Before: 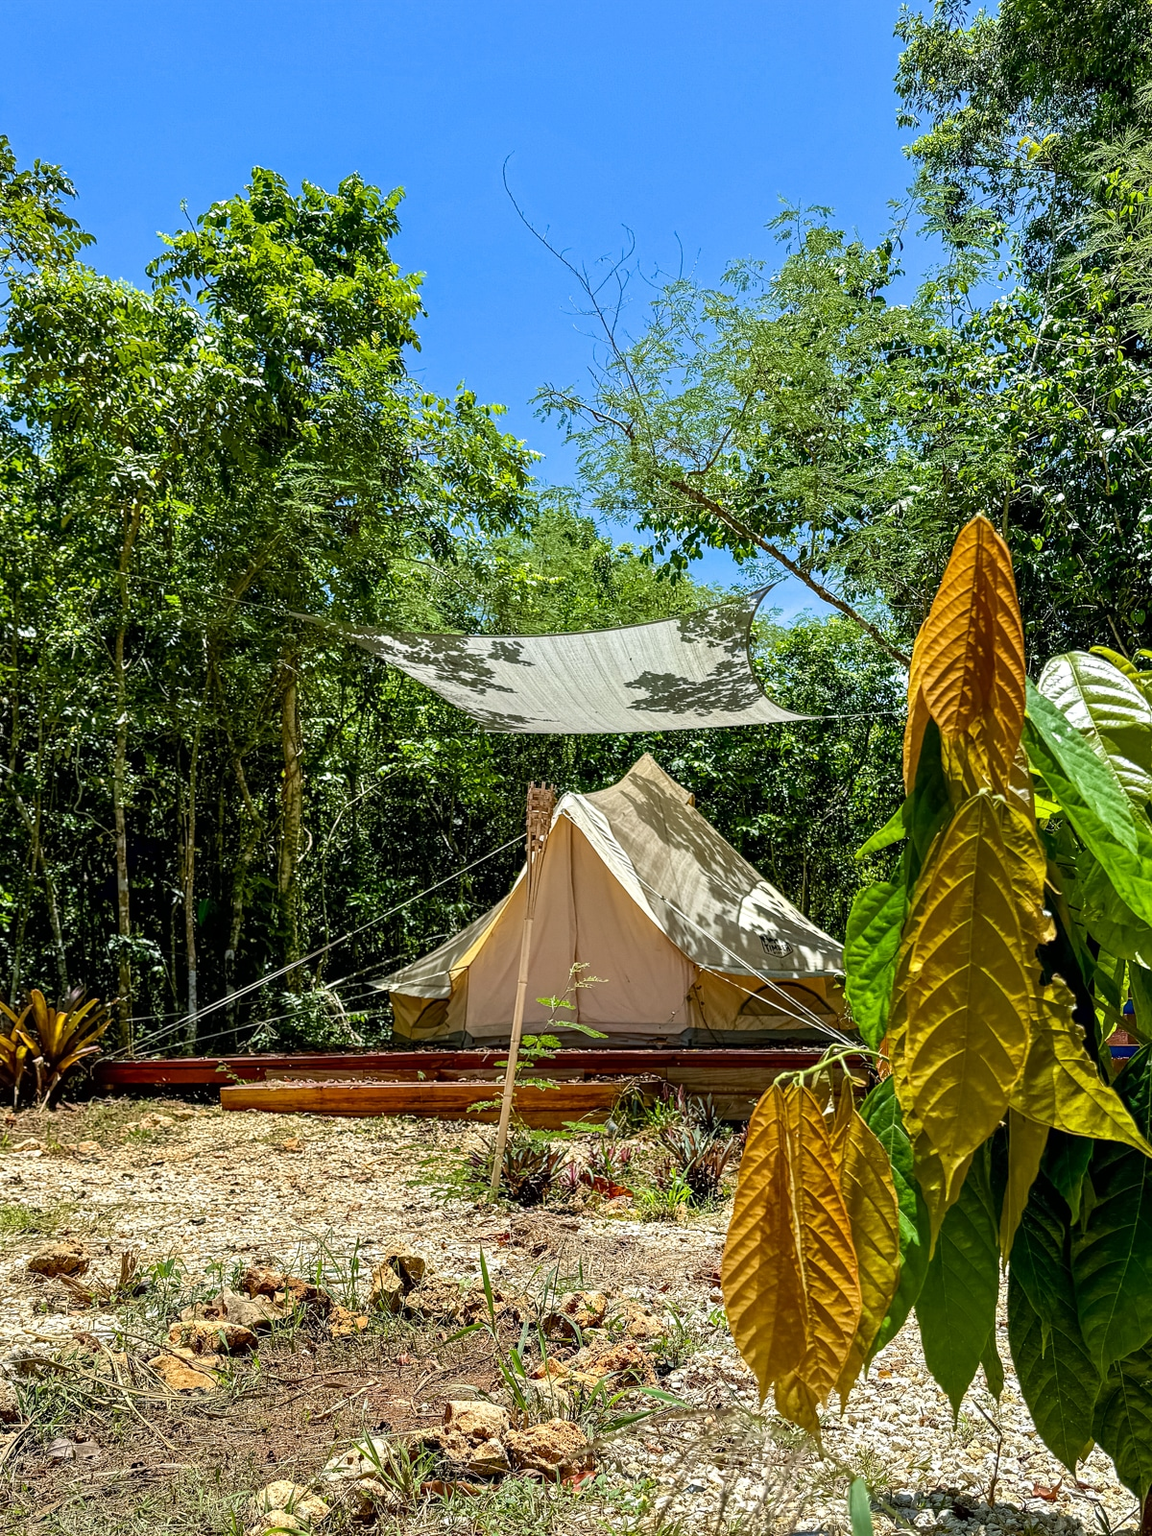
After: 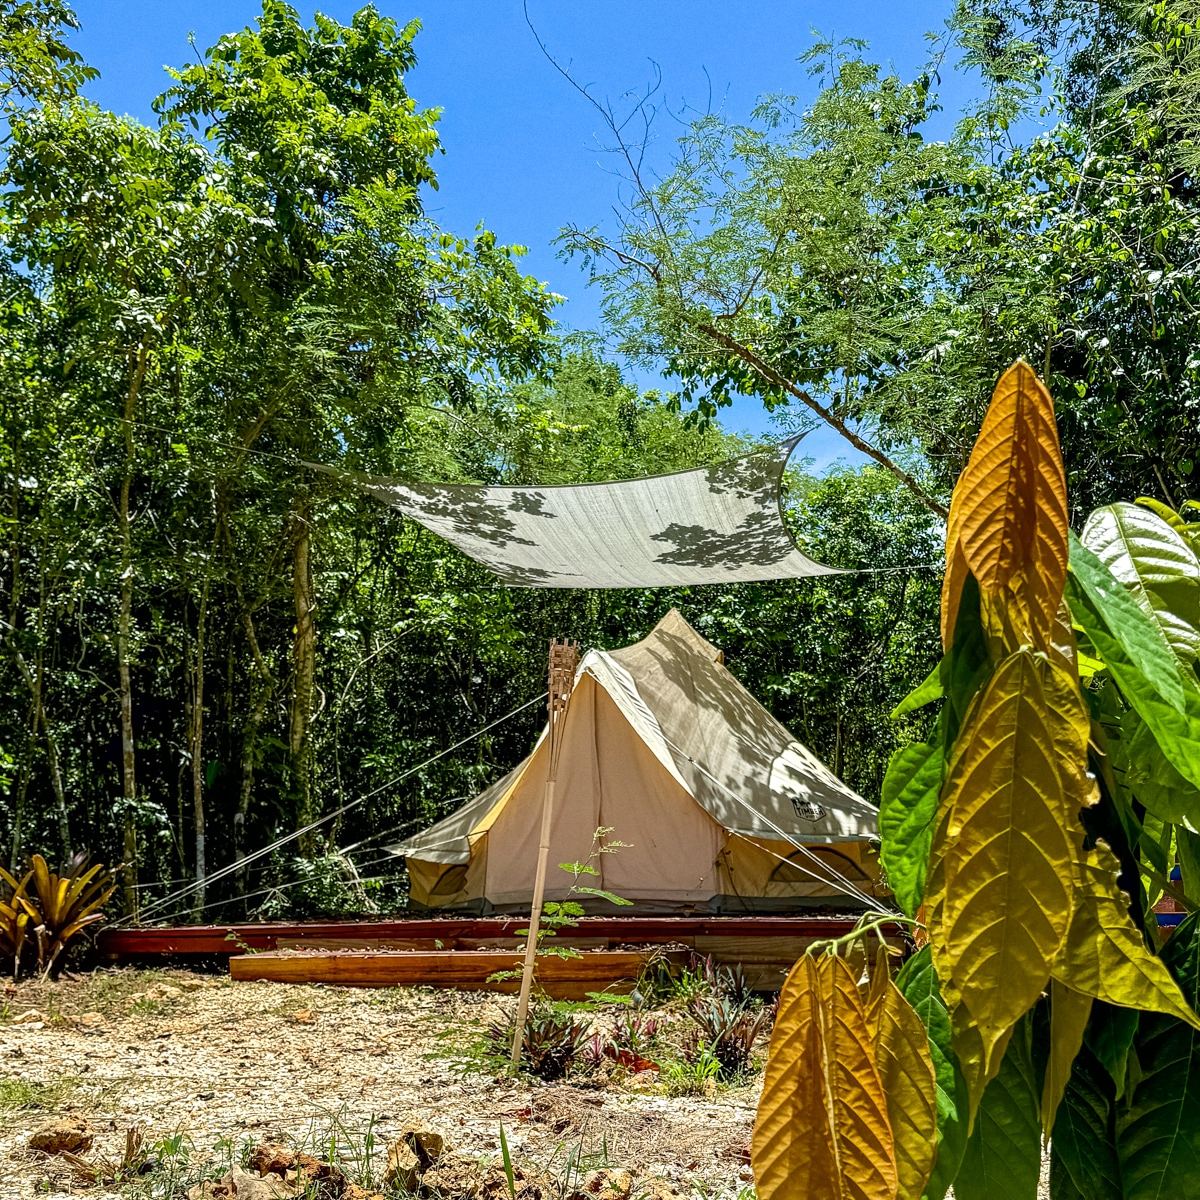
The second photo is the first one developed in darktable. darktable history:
crop: top 11.038%, bottom 13.962%
grain: coarseness 14.57 ISO, strength 8.8%
